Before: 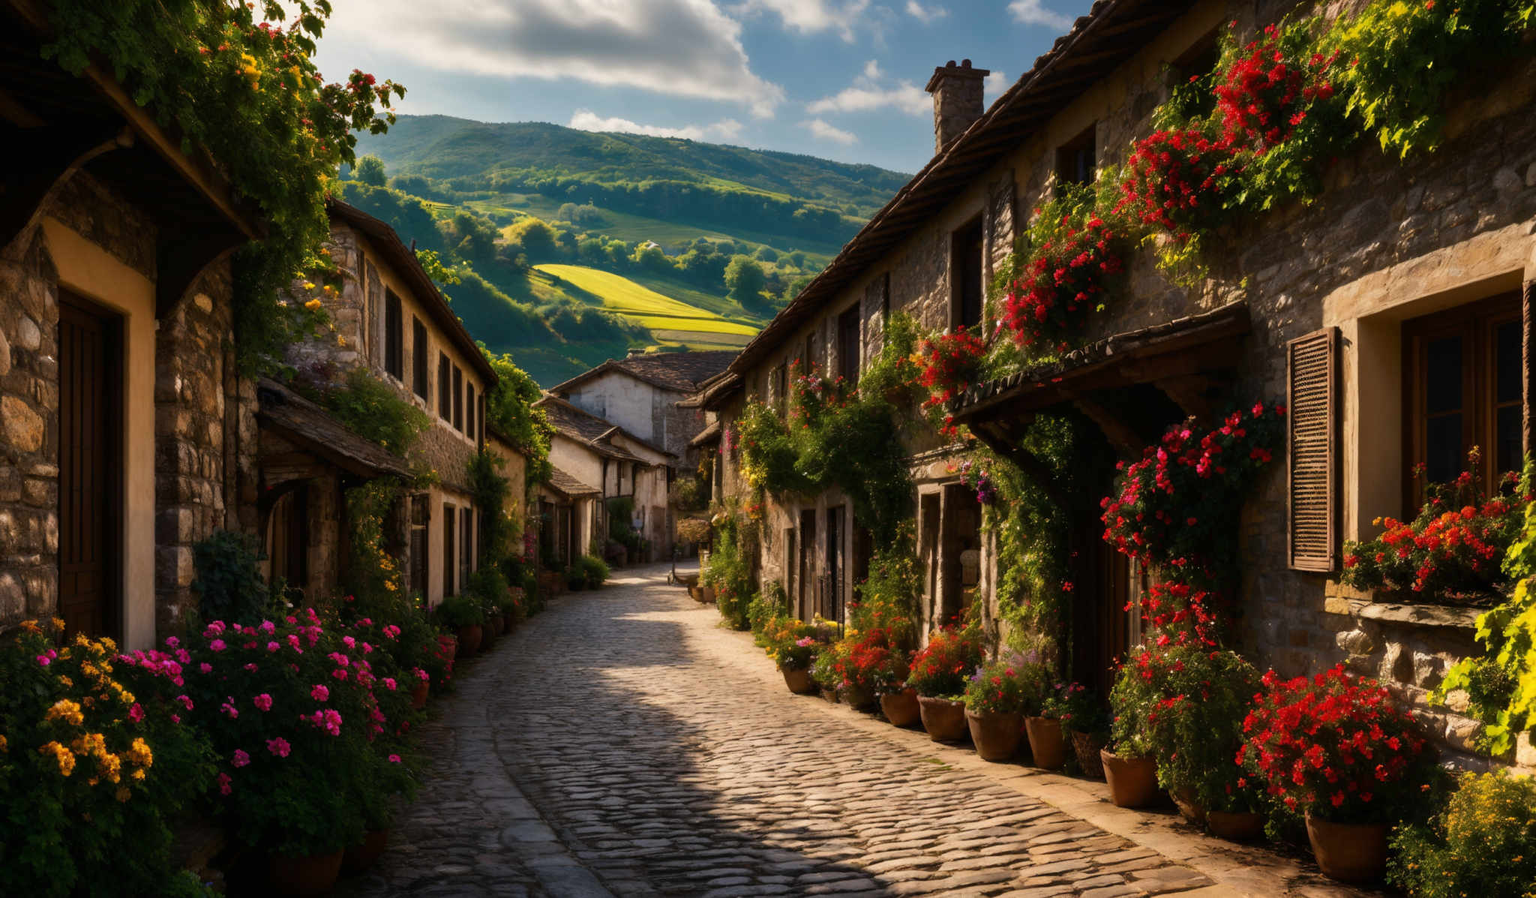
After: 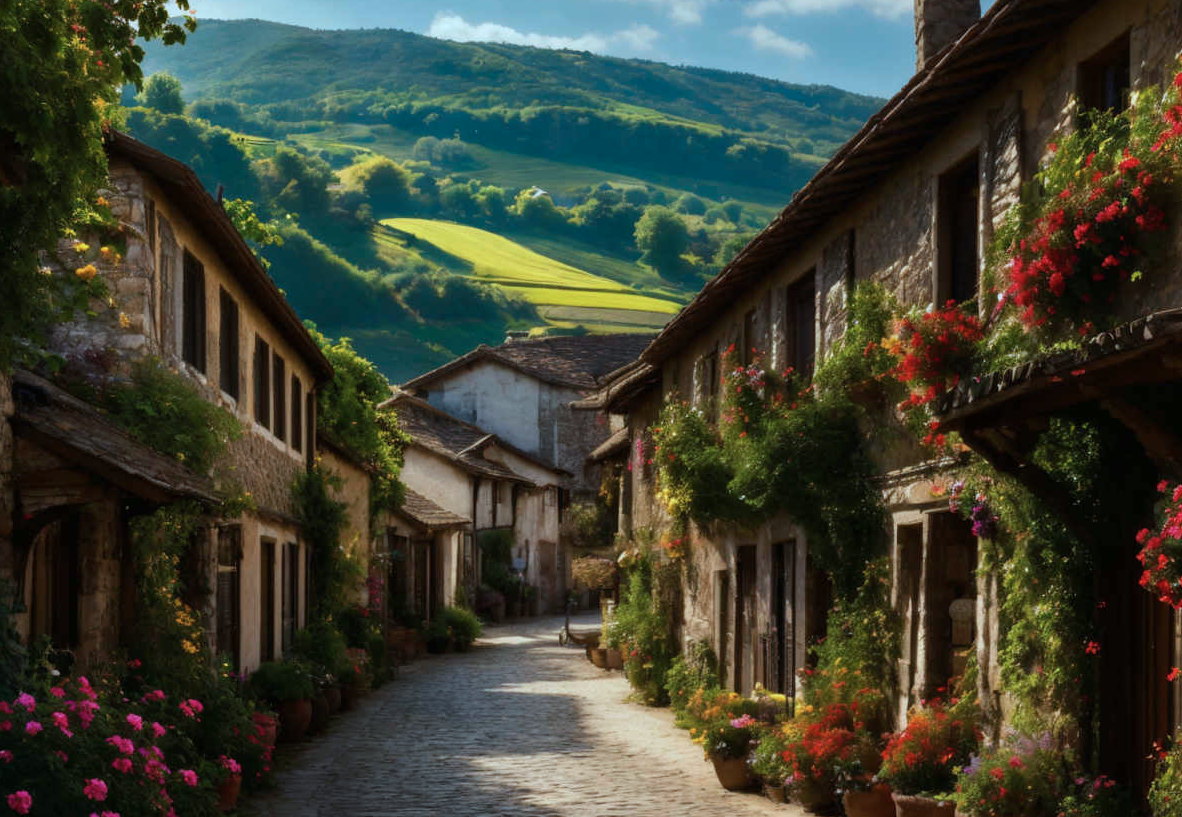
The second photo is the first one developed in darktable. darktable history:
crop: left 16.191%, top 11.275%, right 26.09%, bottom 20.456%
color correction: highlights a* -11.61, highlights b* -15.29
